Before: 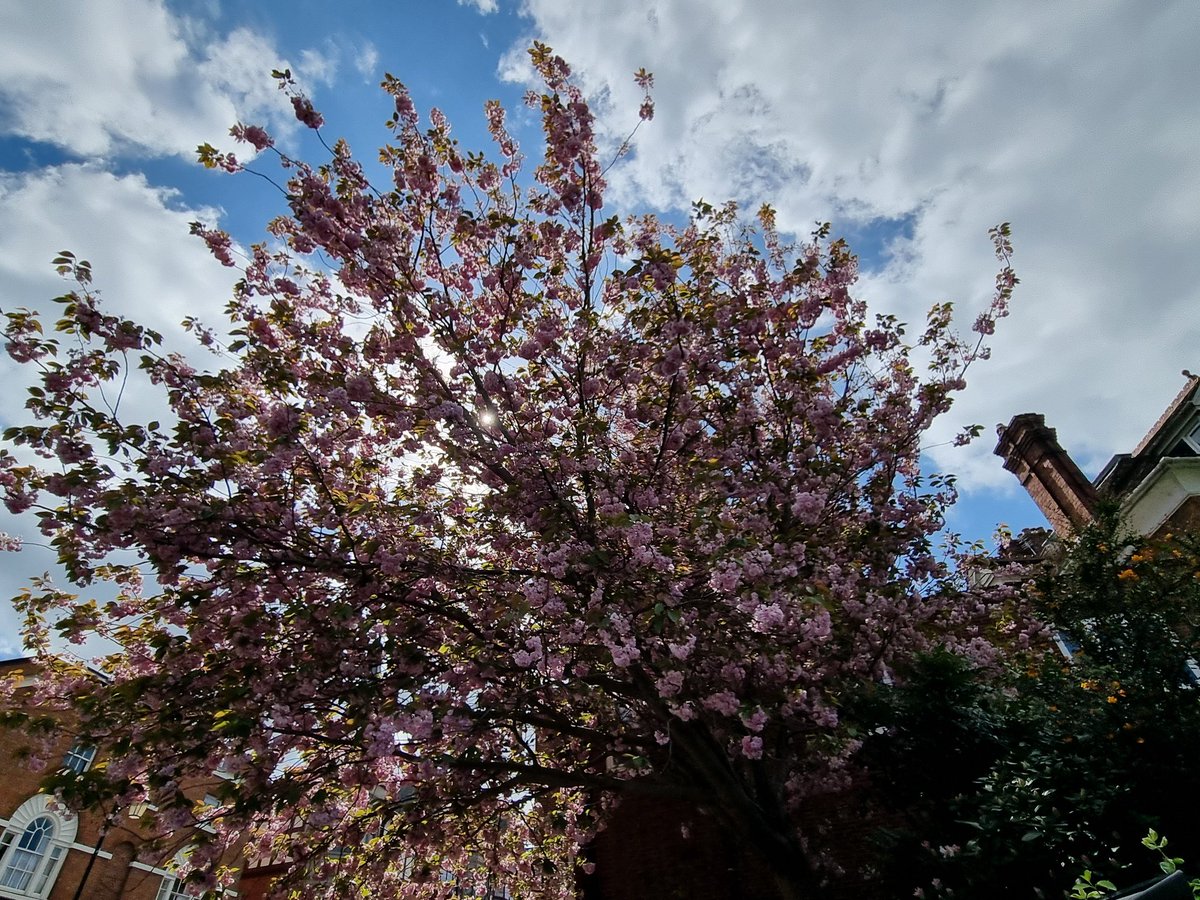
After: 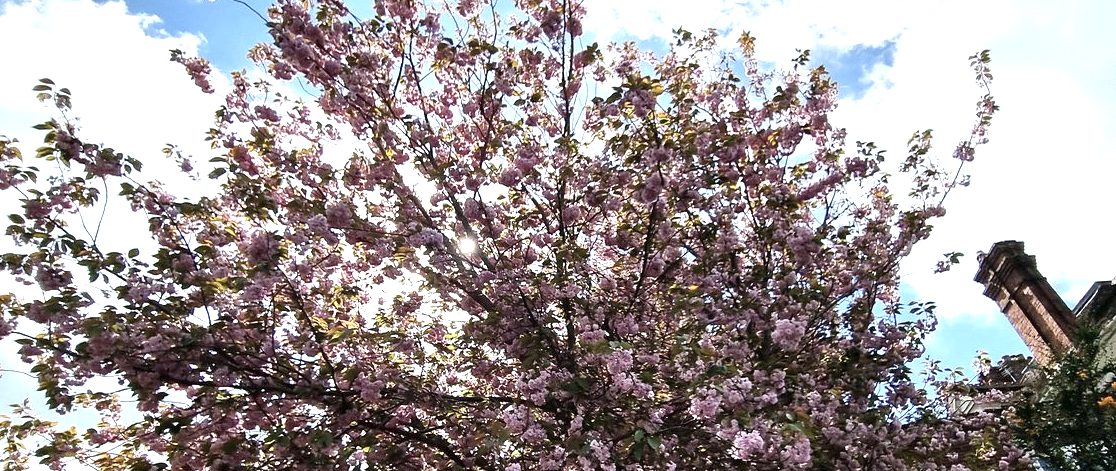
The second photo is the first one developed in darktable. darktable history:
exposure: black level correction 0, exposure 1.388 EV, compensate exposure bias true, compensate highlight preservation false
crop: left 1.744%, top 19.225%, right 5.069%, bottom 28.357%
contrast brightness saturation: contrast 0.06, brightness -0.01, saturation -0.23
